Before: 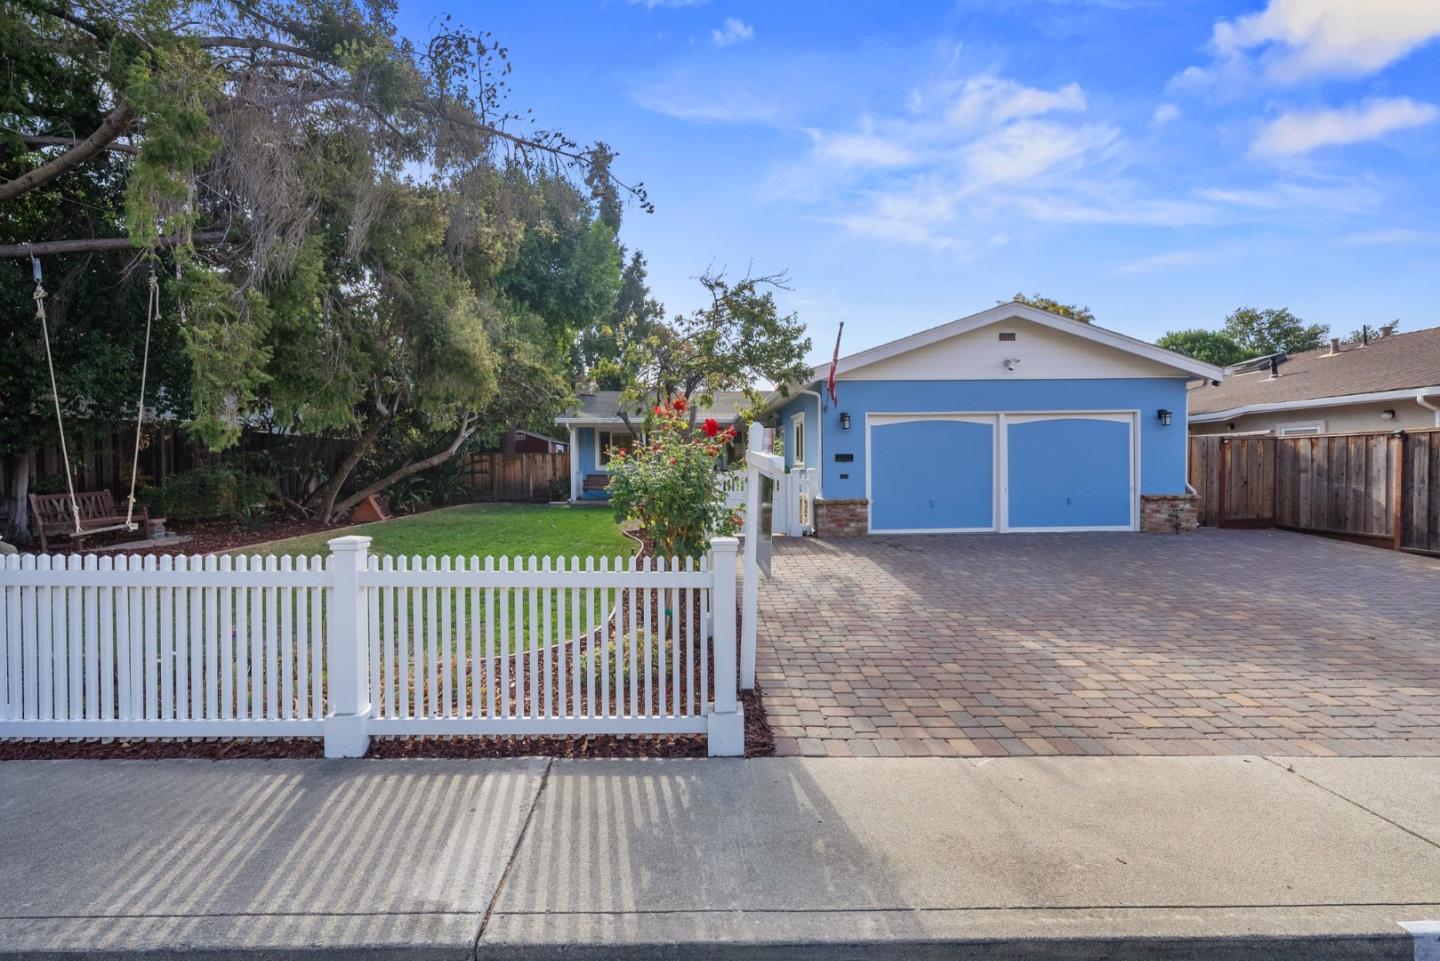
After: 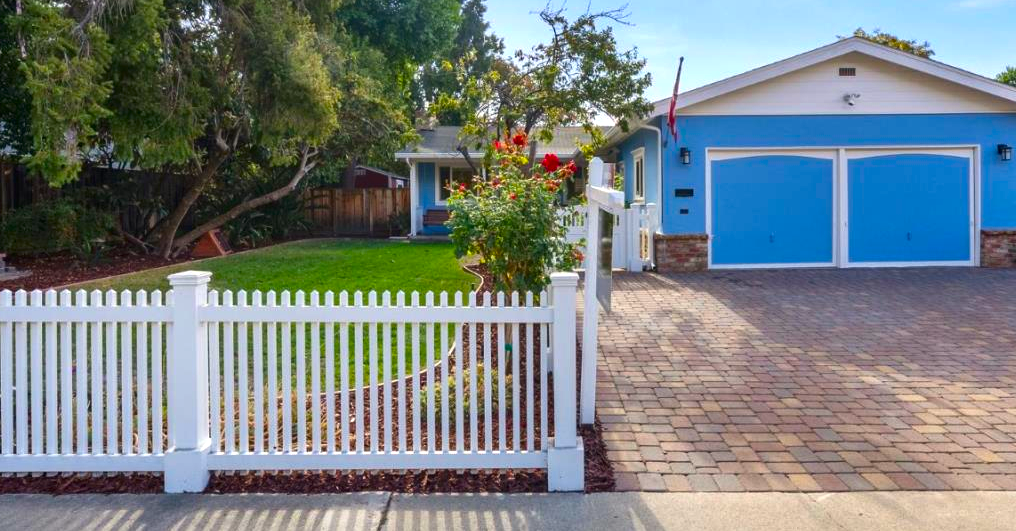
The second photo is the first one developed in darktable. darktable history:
contrast brightness saturation: brightness -0.09
crop: left 11.123%, top 27.61%, right 18.3%, bottom 17.034%
color balance rgb: perceptual saturation grading › global saturation 36%, perceptual brilliance grading › global brilliance 10%, global vibrance 20%
white balance: red 1.009, blue 0.985
